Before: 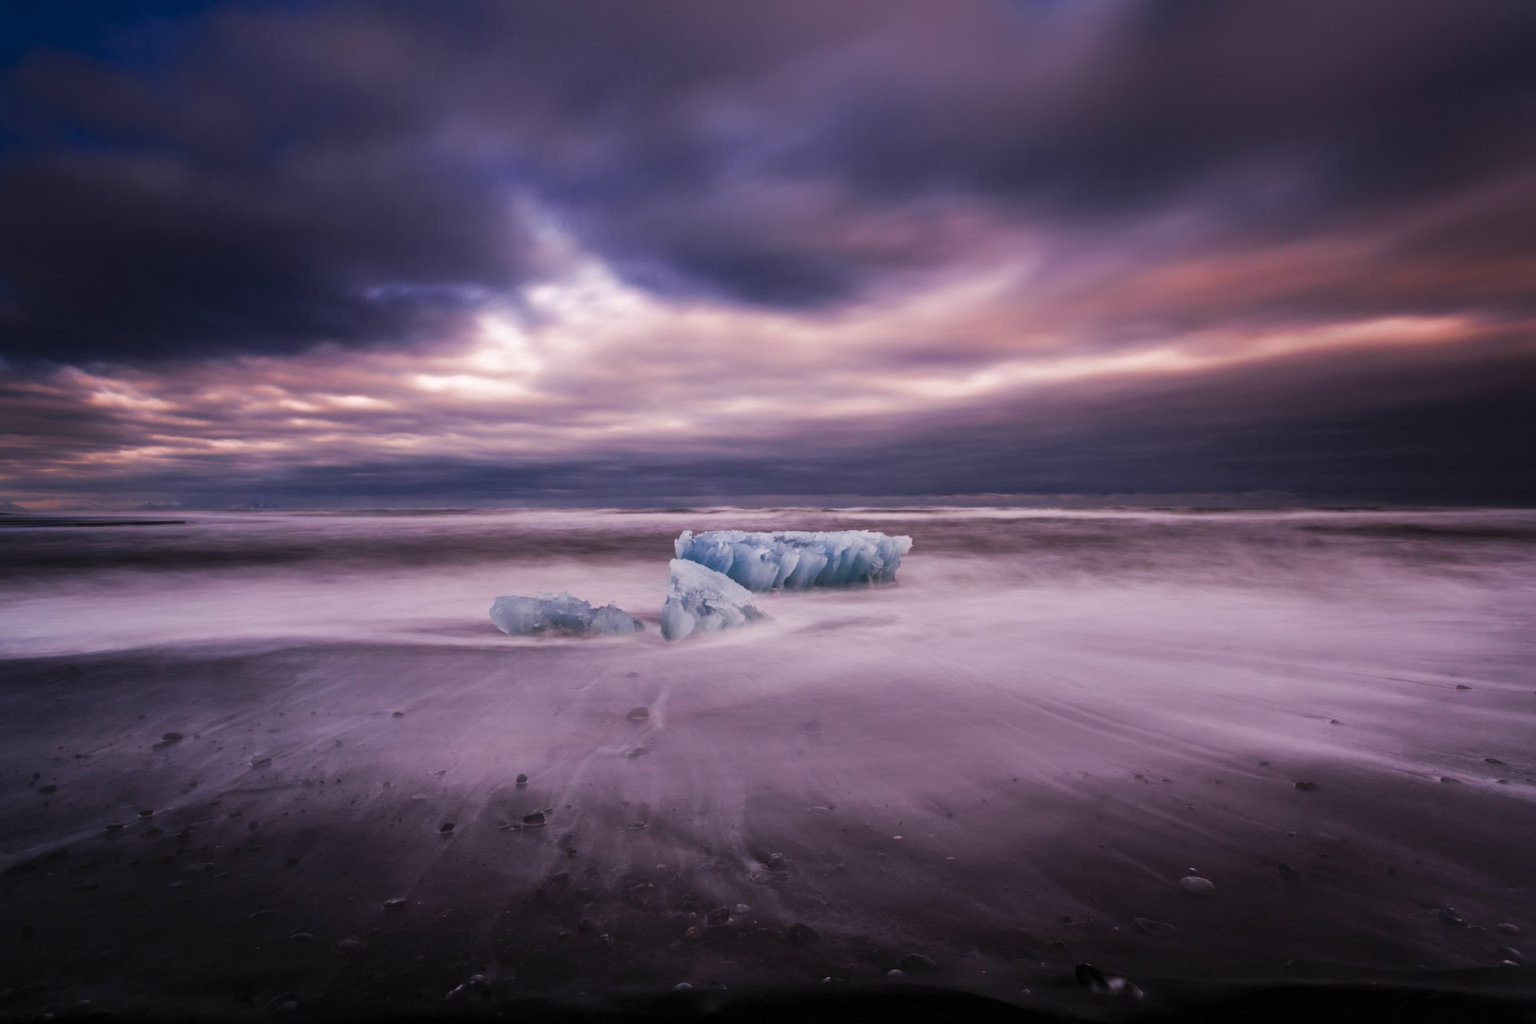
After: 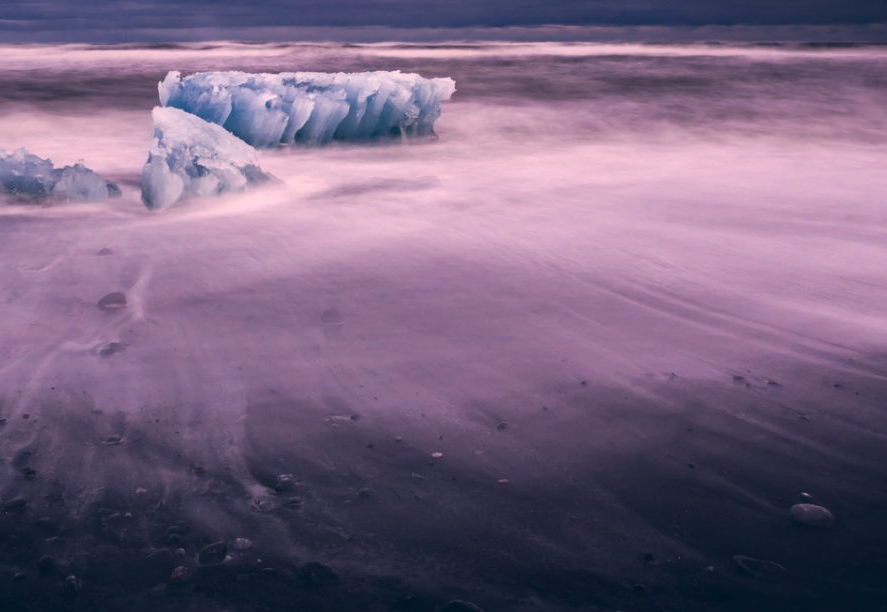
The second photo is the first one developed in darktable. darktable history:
tone equalizer: -8 EV -0.381 EV, -7 EV -0.39 EV, -6 EV -0.307 EV, -5 EV -0.252 EV, -3 EV 0.204 EV, -2 EV 0.356 EV, -1 EV 0.386 EV, +0 EV 0.393 EV, mask exposure compensation -0.494 EV
color correction: highlights a* 14.3, highlights b* 6.06, shadows a* -5.57, shadows b* -15.18, saturation 0.841
haze removal: compatibility mode true, adaptive false
crop: left 35.716%, top 46.254%, right 18.062%, bottom 5.891%
exposure: black level correction -0.003, exposure 0.043 EV, compensate highlight preservation false
